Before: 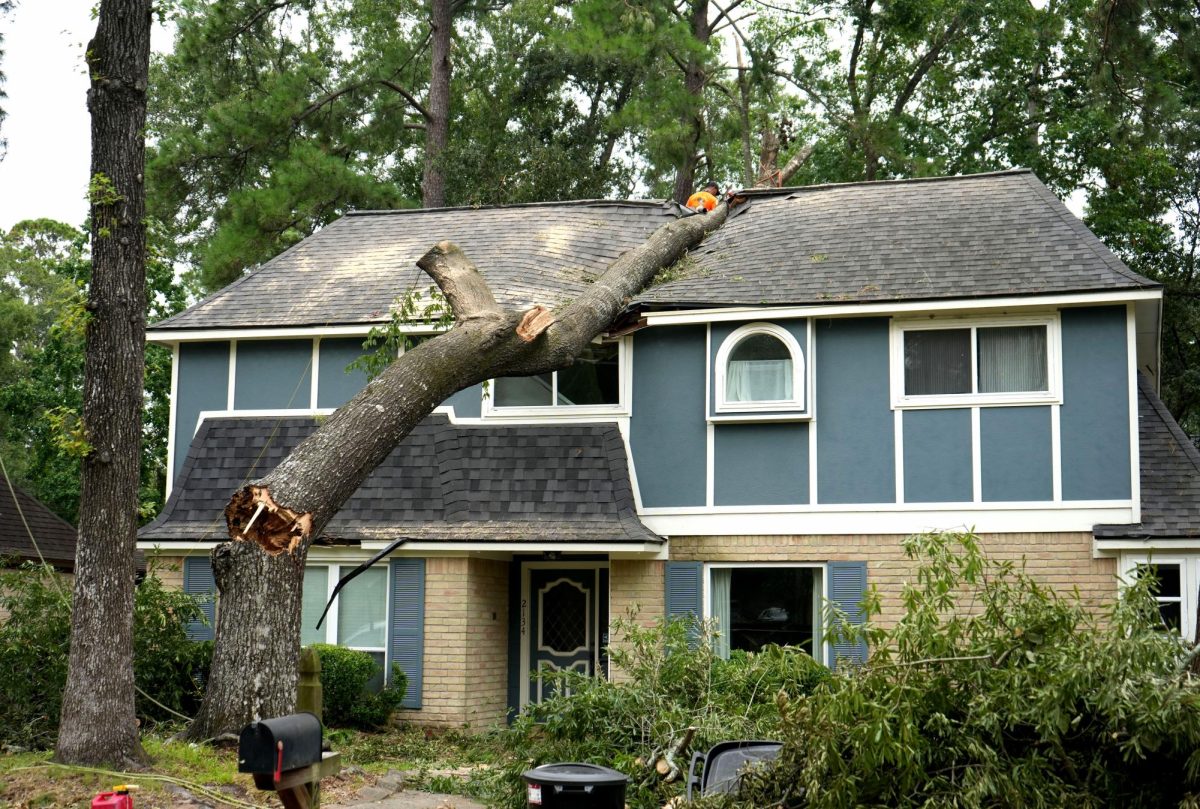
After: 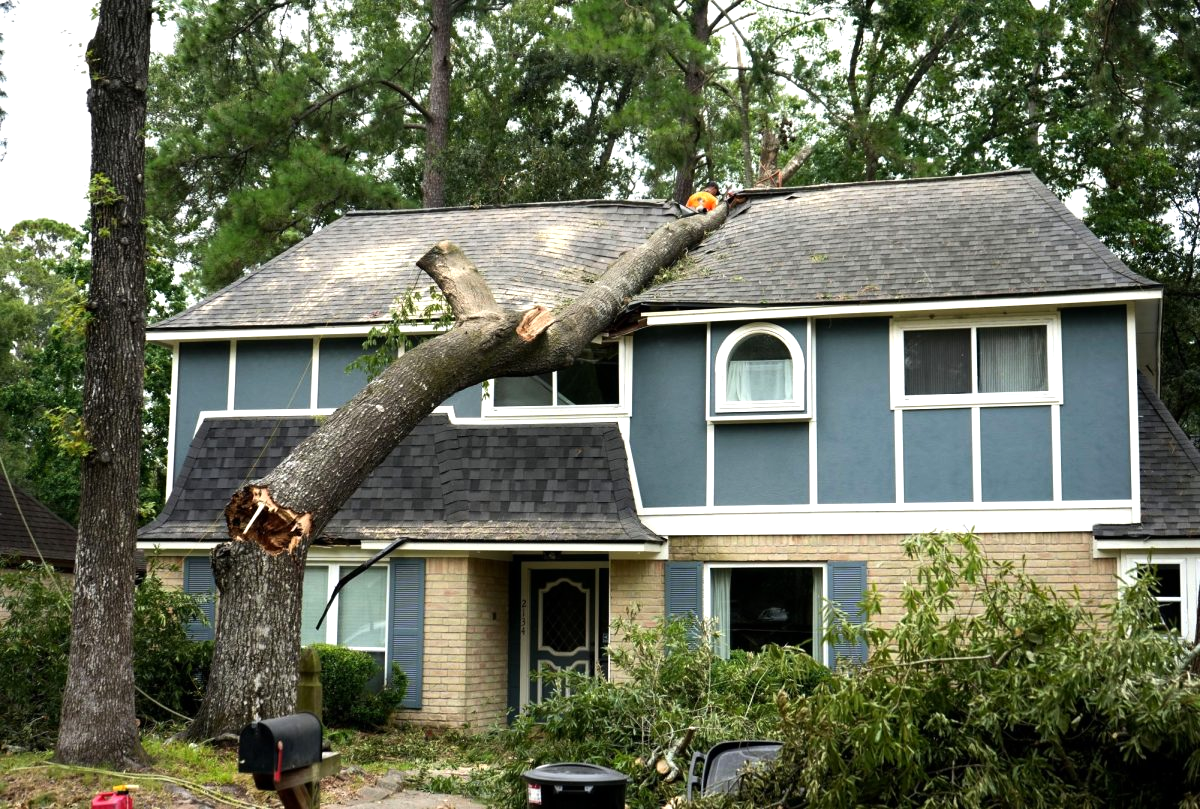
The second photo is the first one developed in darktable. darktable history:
tone equalizer: -8 EV -0.424 EV, -7 EV -0.413 EV, -6 EV -0.322 EV, -5 EV -0.194 EV, -3 EV 0.192 EV, -2 EV 0.36 EV, -1 EV 0.377 EV, +0 EV 0.435 EV, edges refinement/feathering 500, mask exposure compensation -1.57 EV, preserve details guided filter
